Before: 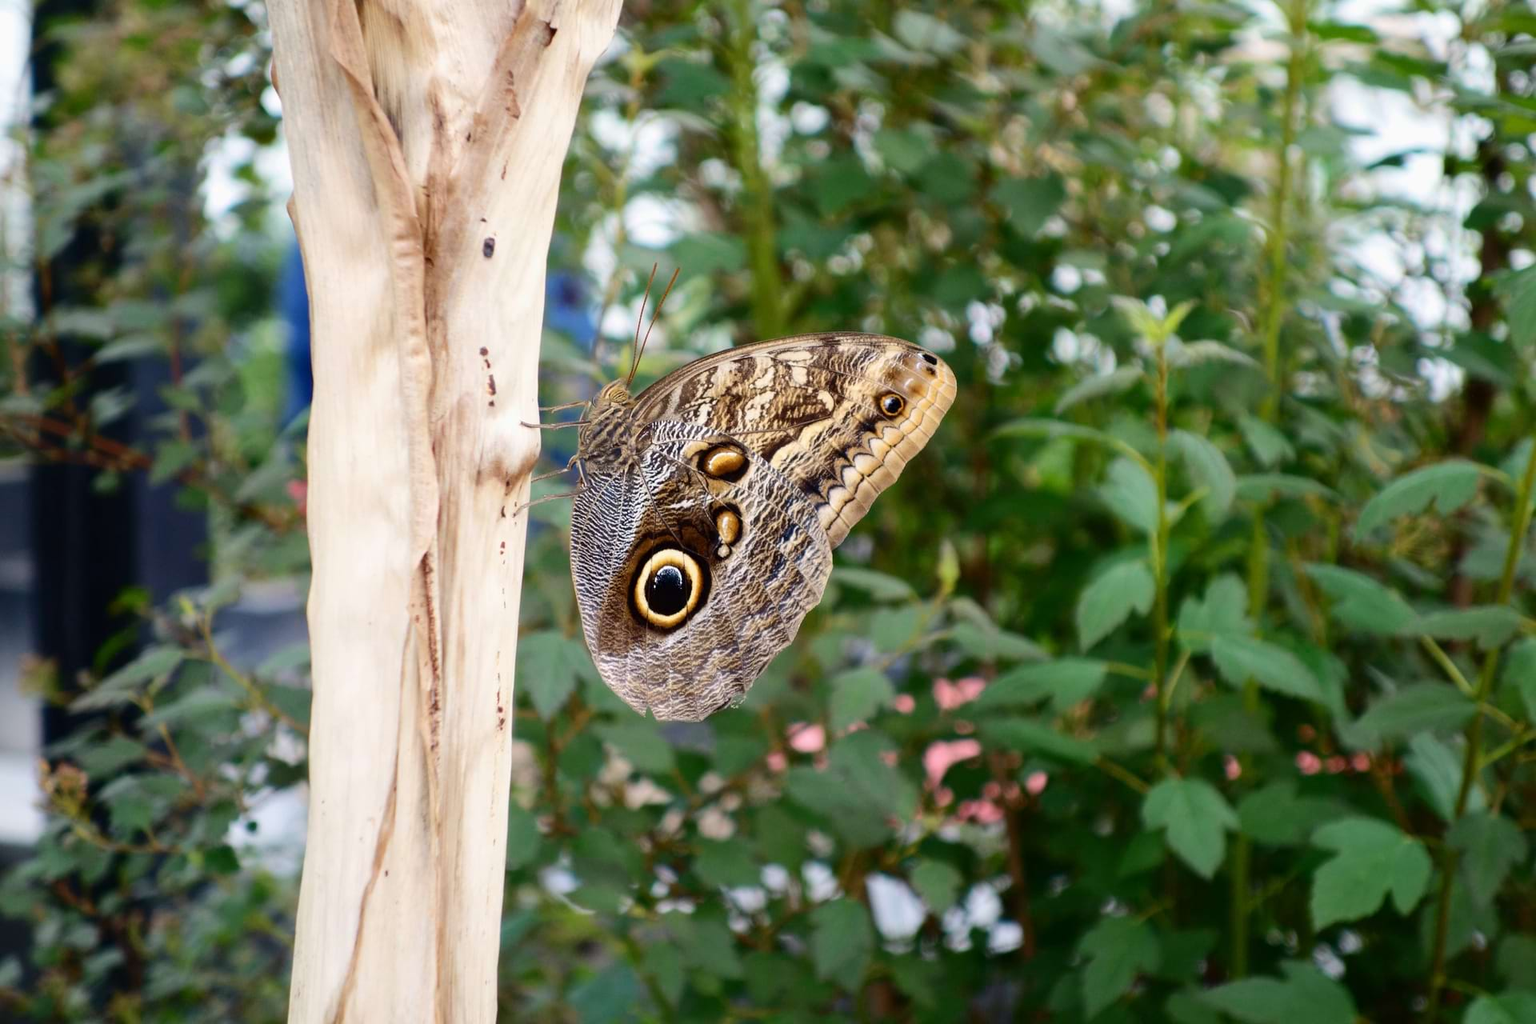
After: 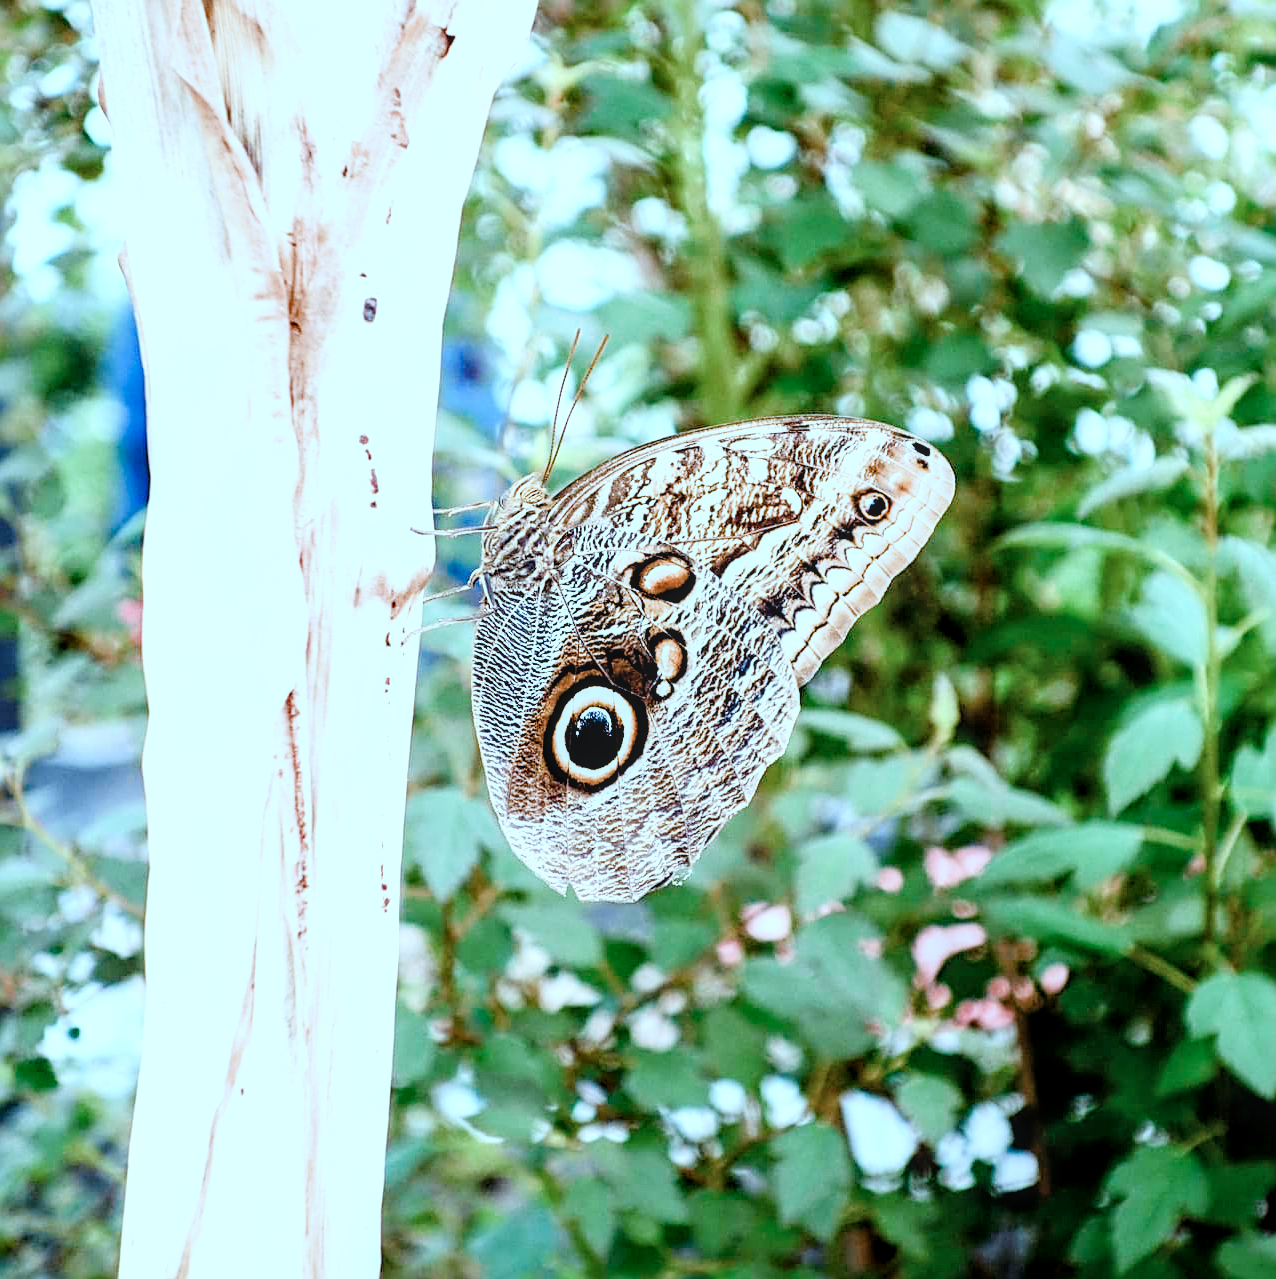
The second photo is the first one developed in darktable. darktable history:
crop and rotate: left 12.586%, right 20.904%
color balance rgb: highlights gain › luminance 6.019%, highlights gain › chroma 2.604%, highlights gain › hue 92.62°, perceptual saturation grading › global saturation 20%, perceptual saturation grading › highlights -49.83%, perceptual saturation grading › shadows 25.642%
color correction: highlights a* -9.7, highlights b* -21.12
tone equalizer: -8 EV -0.787 EV, -7 EV -0.671 EV, -6 EV -0.594 EV, -5 EV -0.379 EV, -3 EV 0.384 EV, -2 EV 0.6 EV, -1 EV 0.68 EV, +0 EV 0.72 EV
sharpen: radius 2.553, amount 0.636
local contrast: on, module defaults
exposure: black level correction 0, exposure 0.947 EV, compensate highlight preservation false
filmic rgb: black relative exposure -5.04 EV, white relative exposure 3.97 EV, hardness 2.9, contrast 1.098
